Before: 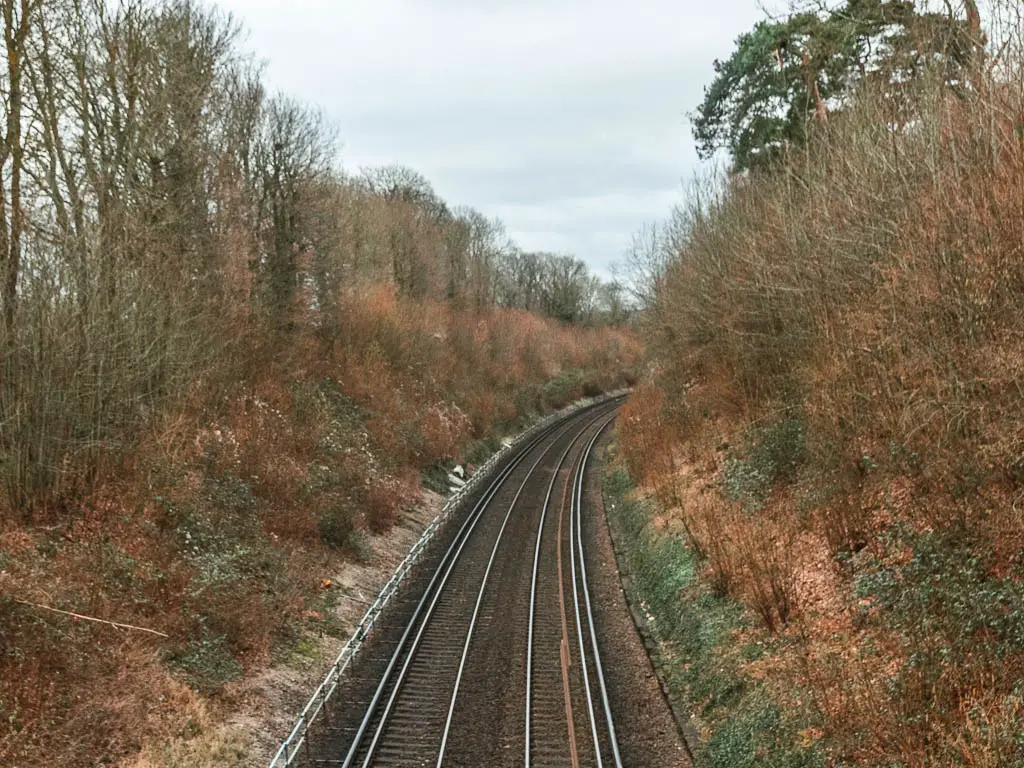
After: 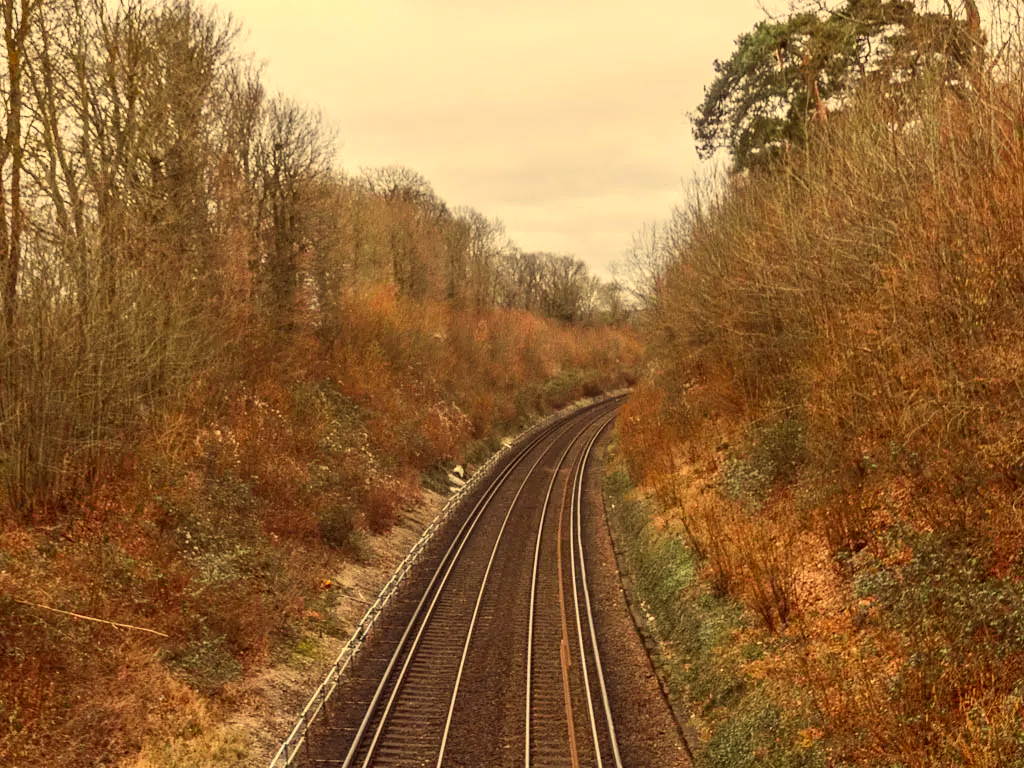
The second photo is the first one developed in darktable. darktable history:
color correction: highlights a* 9.87, highlights b* 39.47, shadows a* 14.25, shadows b* 3.57
